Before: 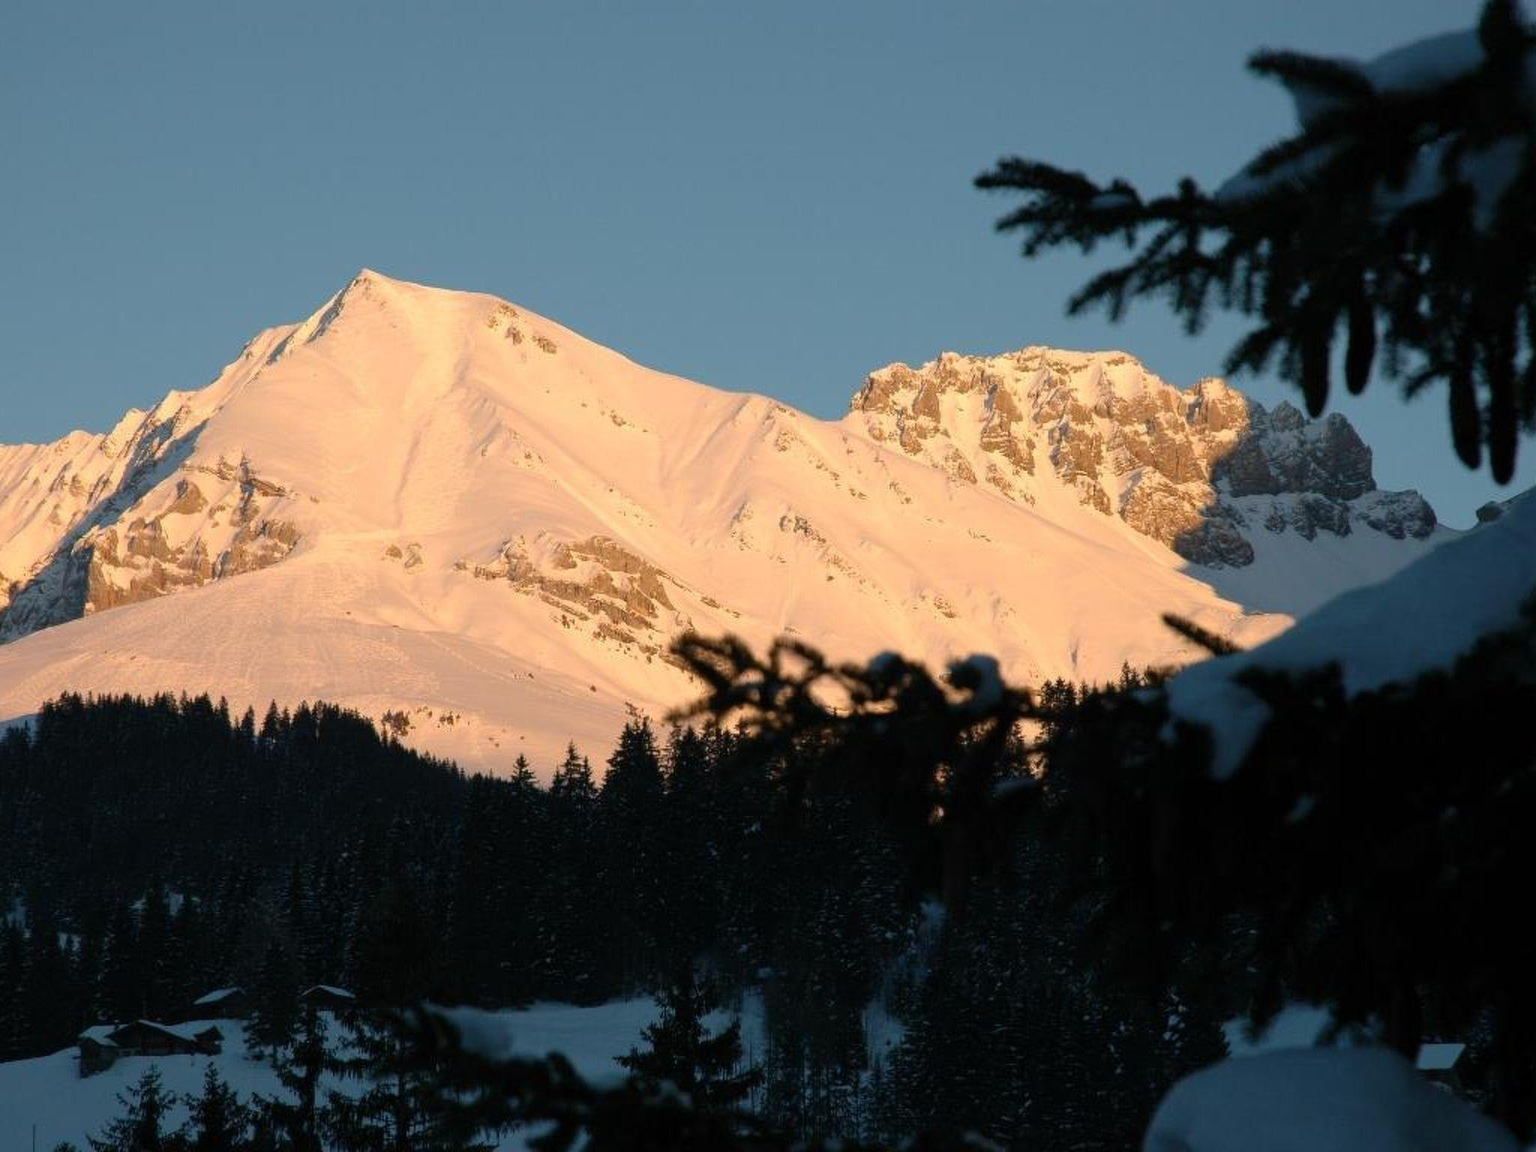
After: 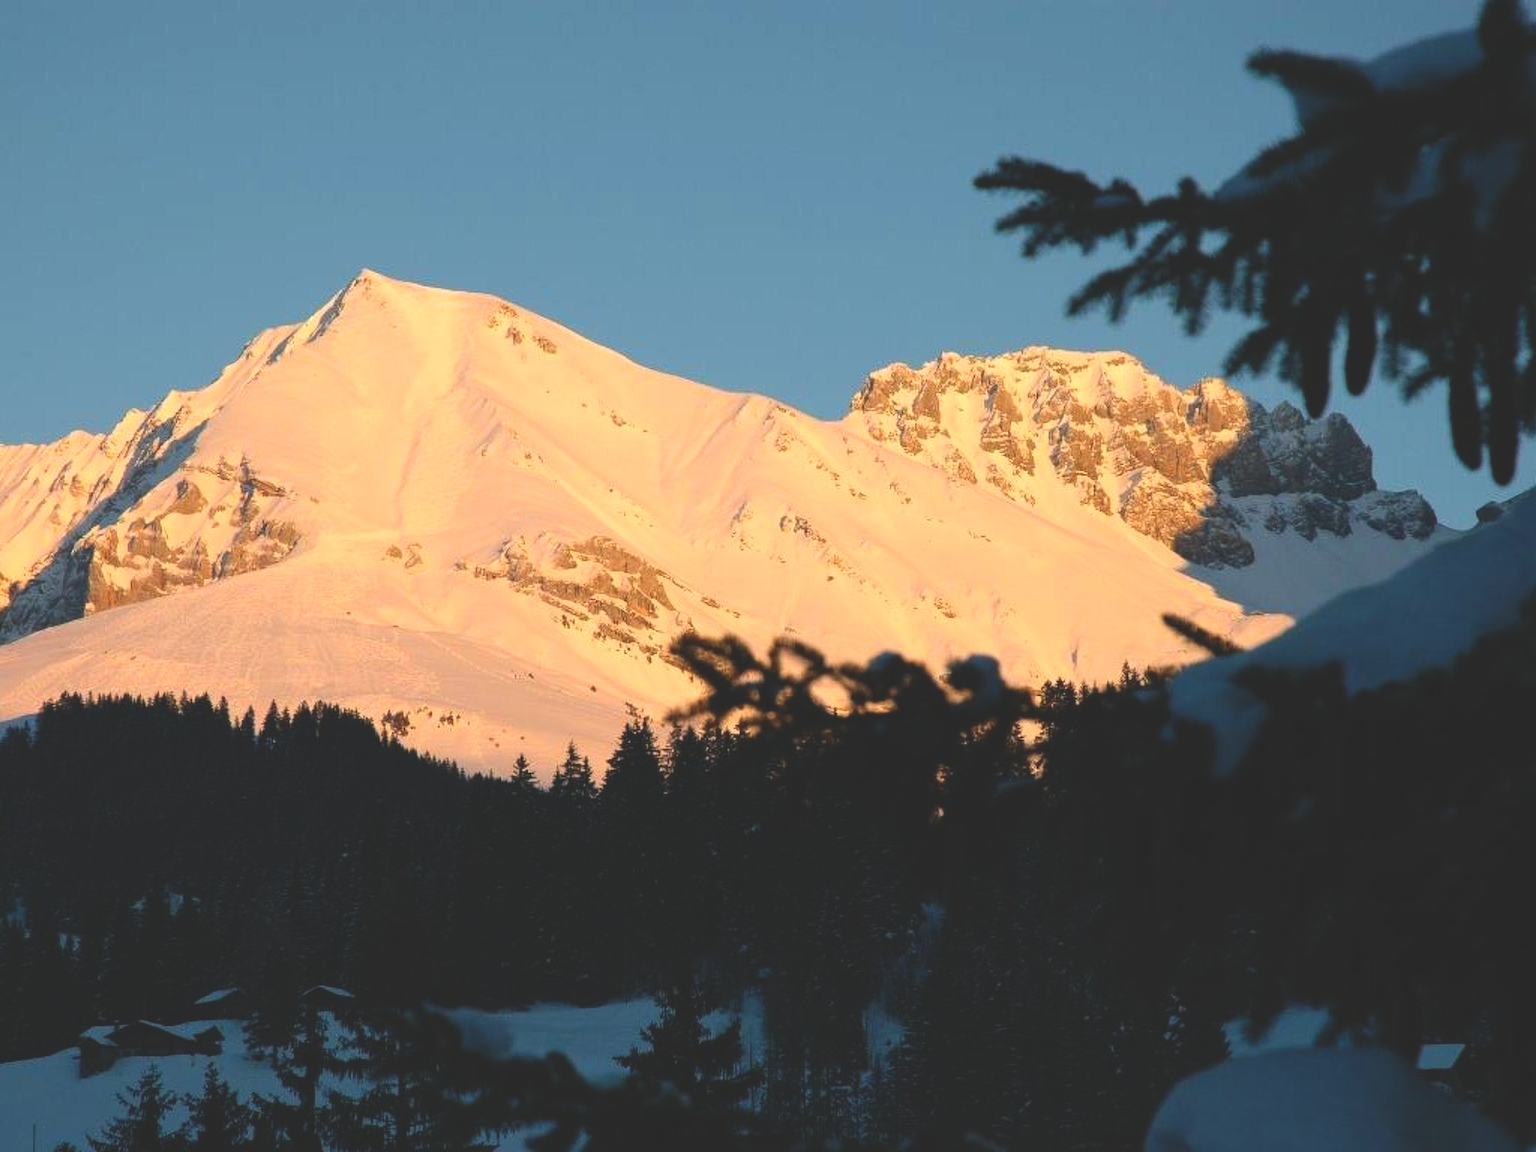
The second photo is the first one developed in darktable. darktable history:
contrast brightness saturation: contrast 0.164, saturation 0.328
exposure: black level correction -0.032, compensate exposure bias true, compensate highlight preservation false
